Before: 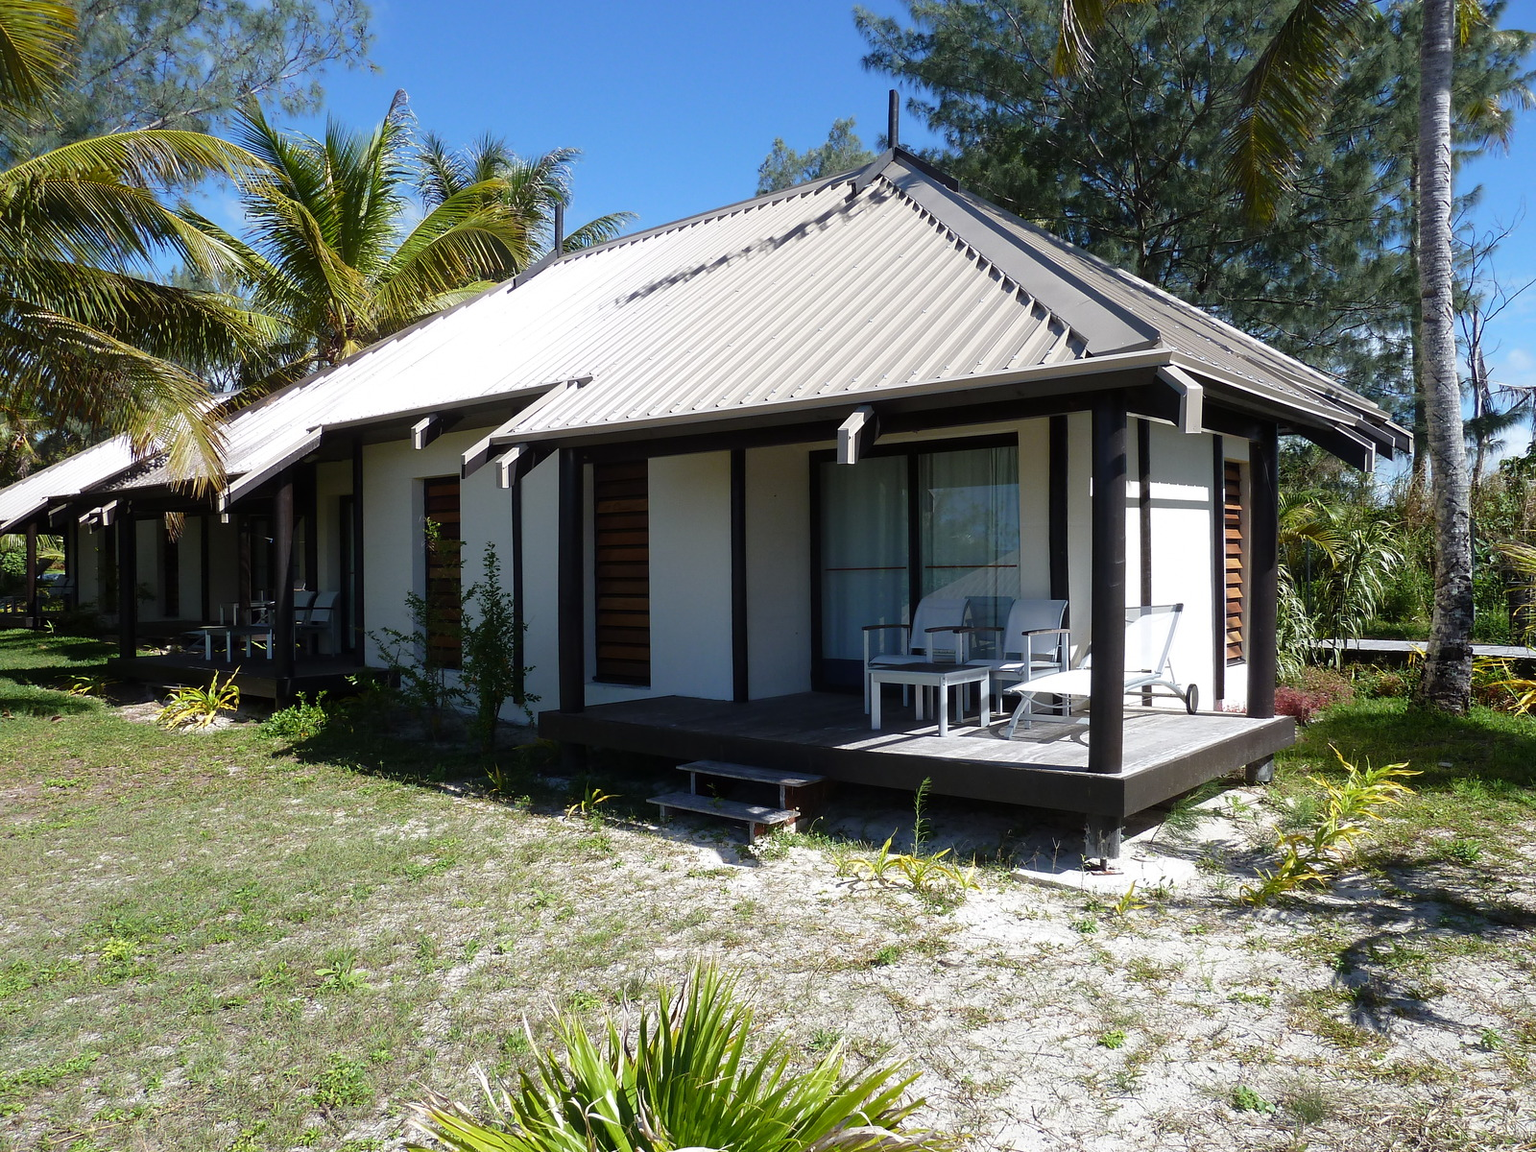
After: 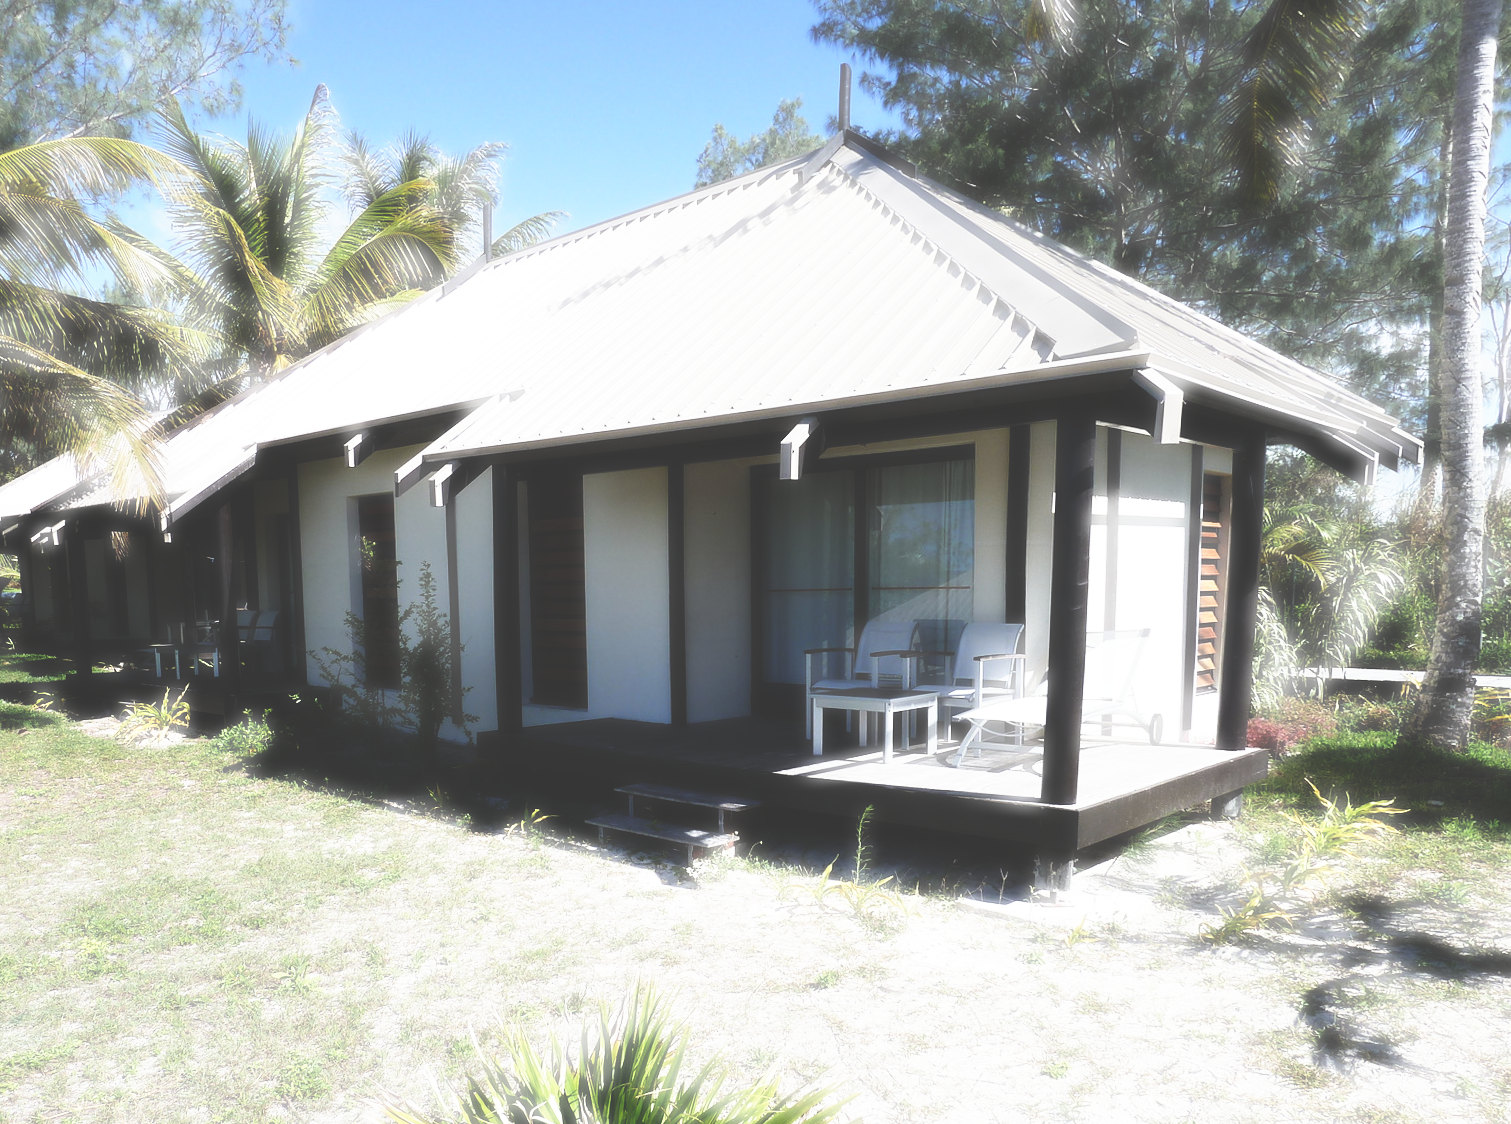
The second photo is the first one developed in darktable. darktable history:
haze removal: strength -0.9, distance 0.225, compatibility mode true, adaptive false
base curve: curves: ch0 [(0, 0.036) (0.007, 0.037) (0.604, 0.887) (1, 1)], preserve colors none
rotate and perspective: rotation 0.062°, lens shift (vertical) 0.115, lens shift (horizontal) -0.133, crop left 0.047, crop right 0.94, crop top 0.061, crop bottom 0.94
exposure: compensate highlight preservation false
